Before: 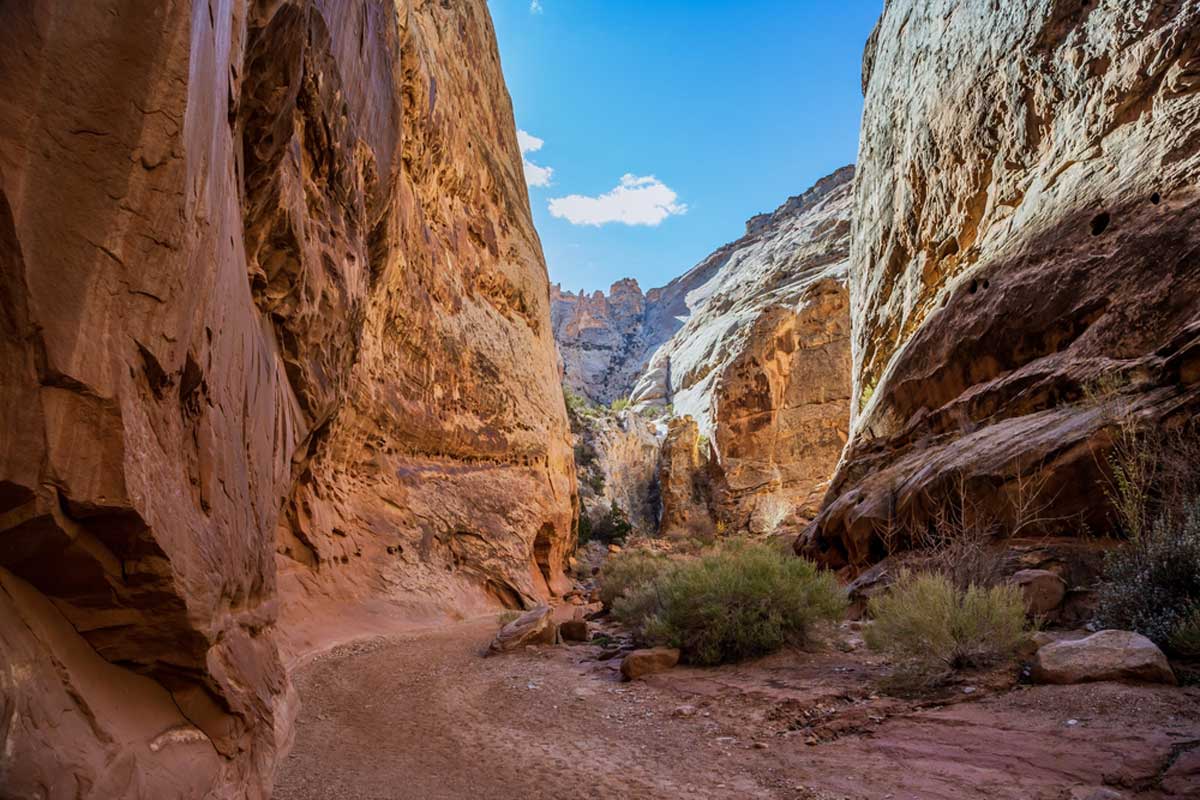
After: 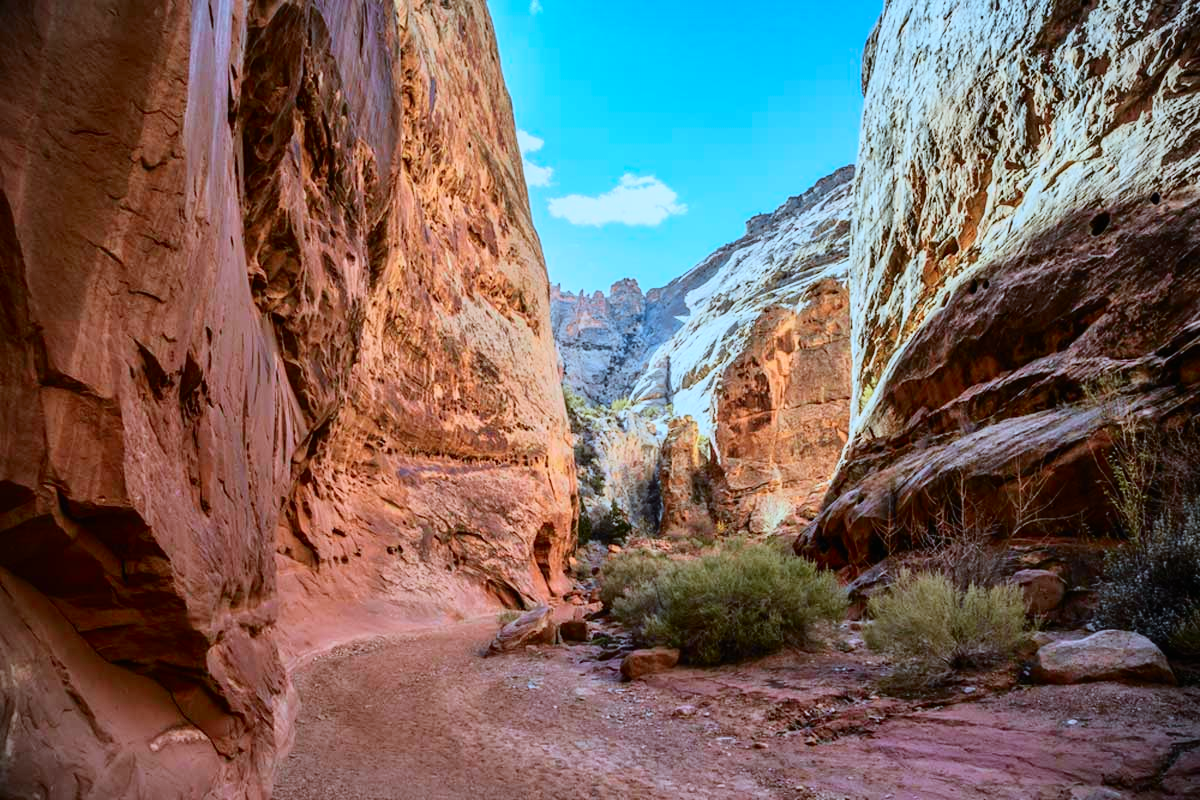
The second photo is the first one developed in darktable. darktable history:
tone curve: curves: ch0 [(0, 0.005) (0.103, 0.081) (0.196, 0.197) (0.391, 0.469) (0.491, 0.585) (0.638, 0.751) (0.822, 0.886) (0.997, 0.959)]; ch1 [(0, 0) (0.172, 0.123) (0.324, 0.253) (0.396, 0.388) (0.474, 0.479) (0.499, 0.498) (0.529, 0.528) (0.579, 0.614) (0.633, 0.677) (0.812, 0.856) (1, 1)]; ch2 [(0, 0) (0.411, 0.424) (0.459, 0.478) (0.5, 0.501) (0.517, 0.526) (0.553, 0.583) (0.609, 0.646) (0.708, 0.768) (0.839, 0.916) (1, 1)], color space Lab, independent channels, preserve colors none
color correction: highlights a* -9.48, highlights b* -22.85
vignetting: fall-off start 92.01%
